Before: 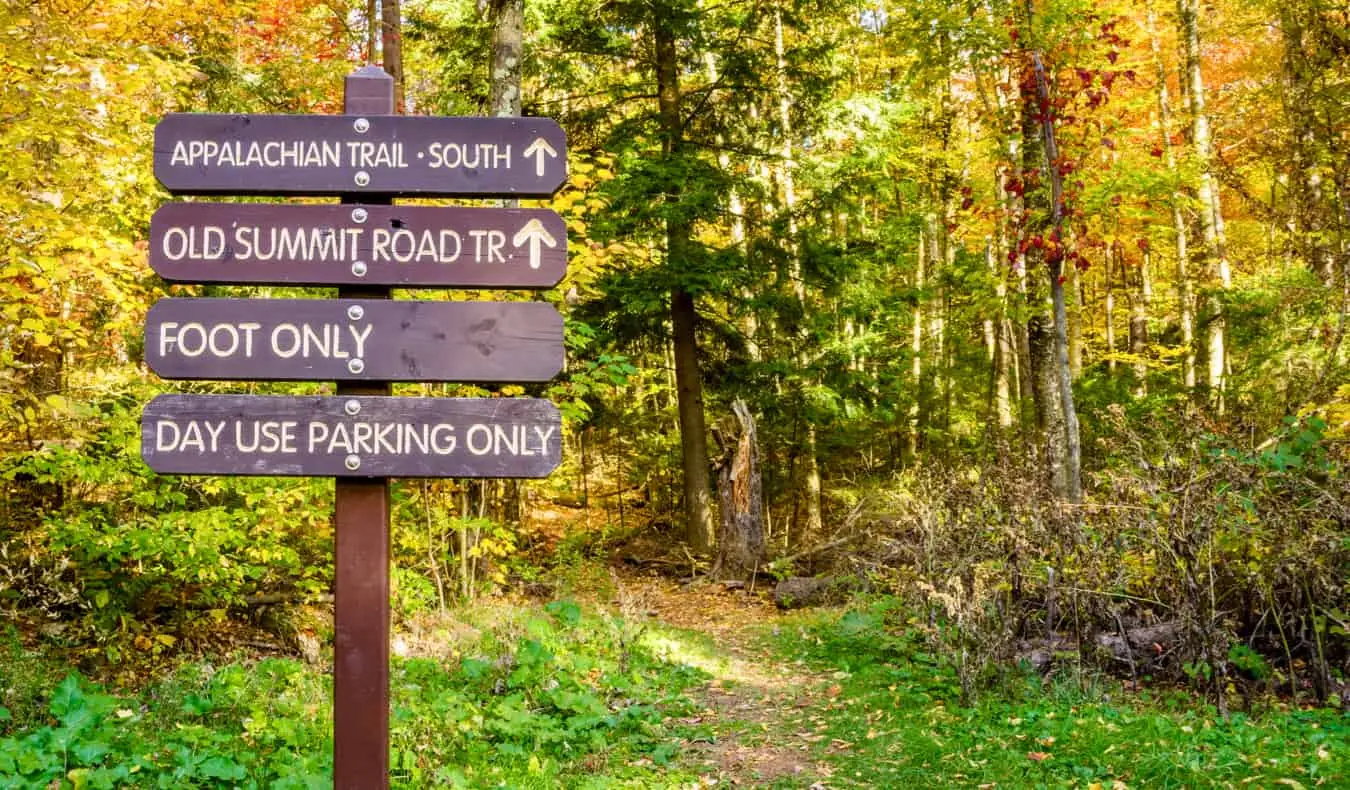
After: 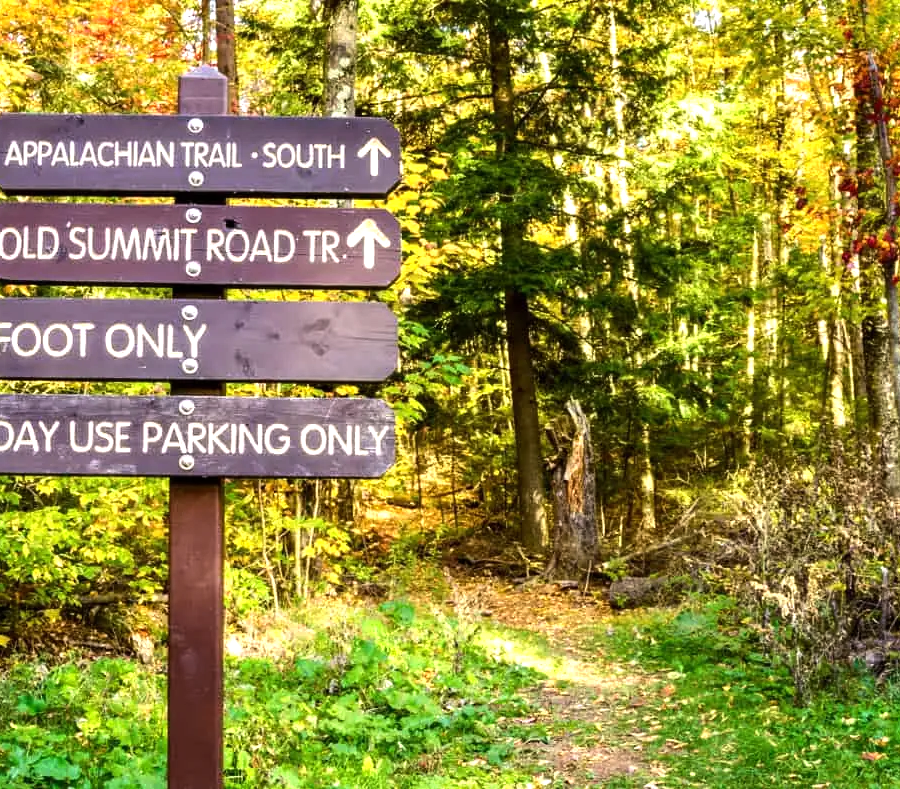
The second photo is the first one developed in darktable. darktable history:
crop and rotate: left 12.369%, right 20.937%
tone equalizer: -8 EV -0.751 EV, -7 EV -0.676 EV, -6 EV -0.624 EV, -5 EV -0.407 EV, -3 EV 0.403 EV, -2 EV 0.6 EV, -1 EV 0.696 EV, +0 EV 0.741 EV, edges refinement/feathering 500, mask exposure compensation -1.57 EV, preserve details guided filter
